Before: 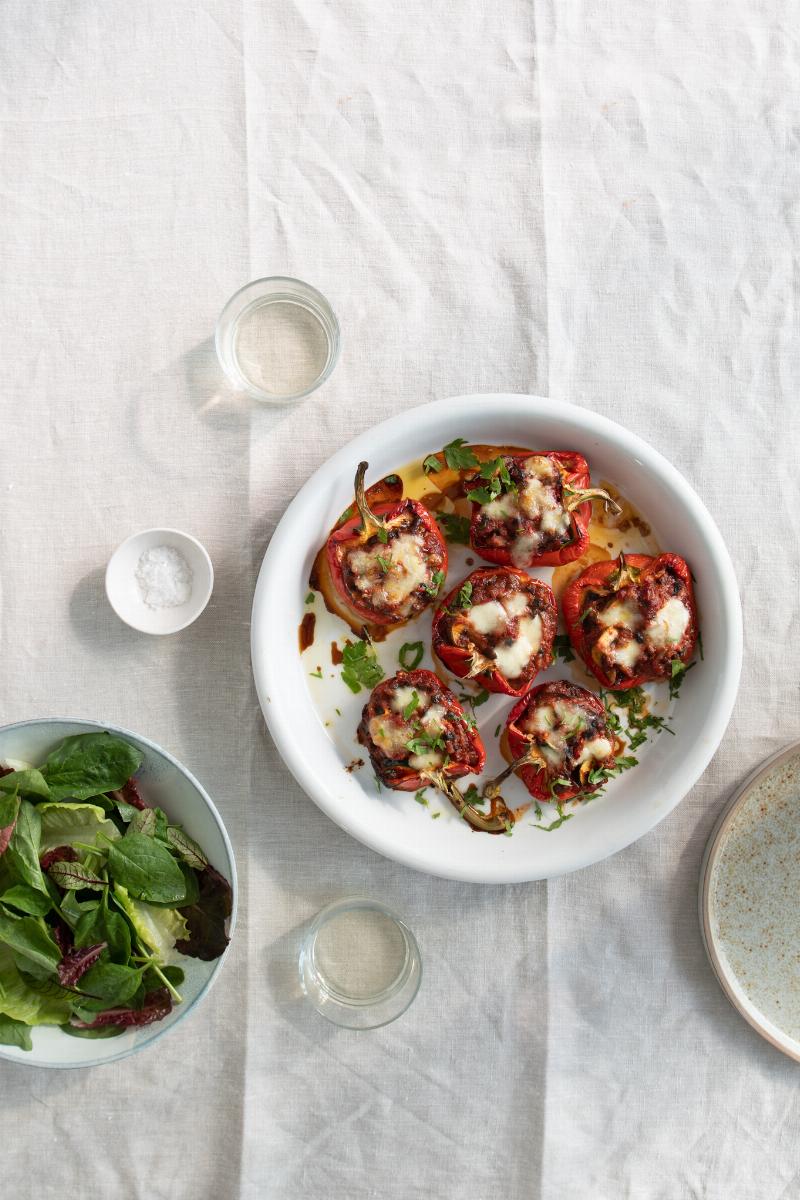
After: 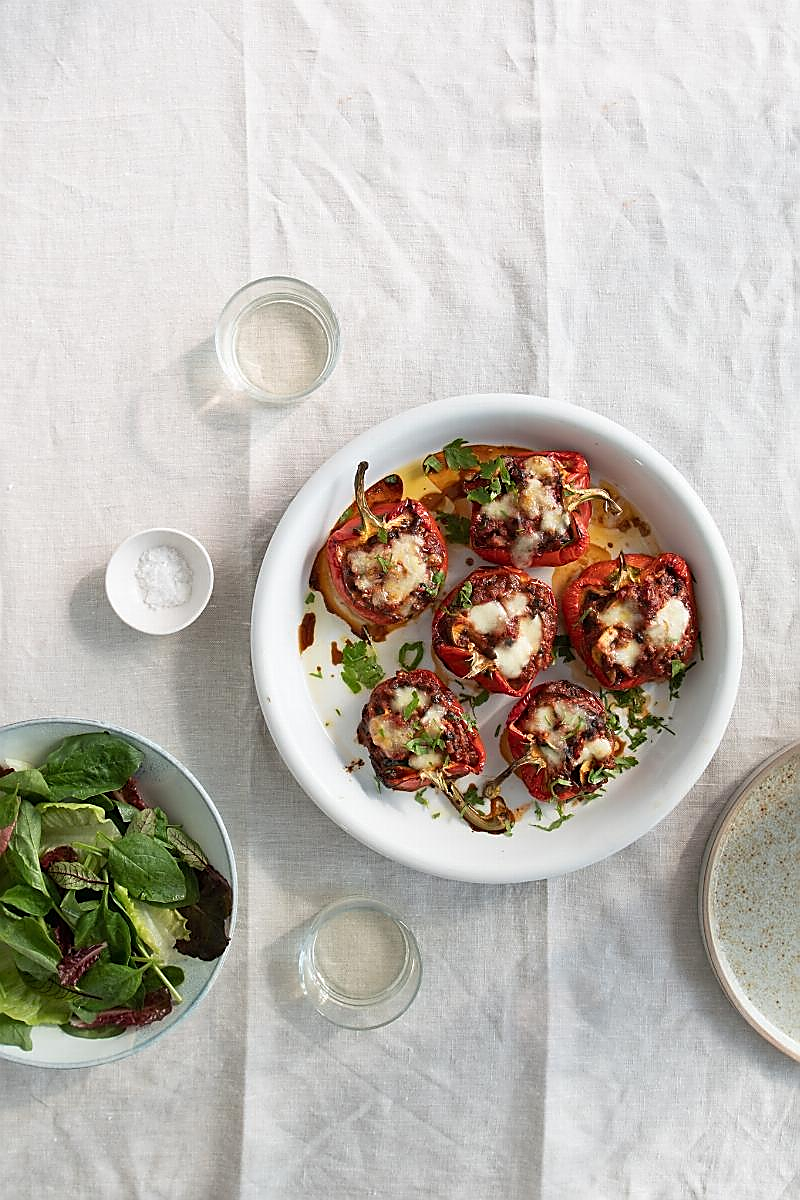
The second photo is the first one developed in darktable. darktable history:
sharpen: radius 1.405, amount 1.24, threshold 0.603
